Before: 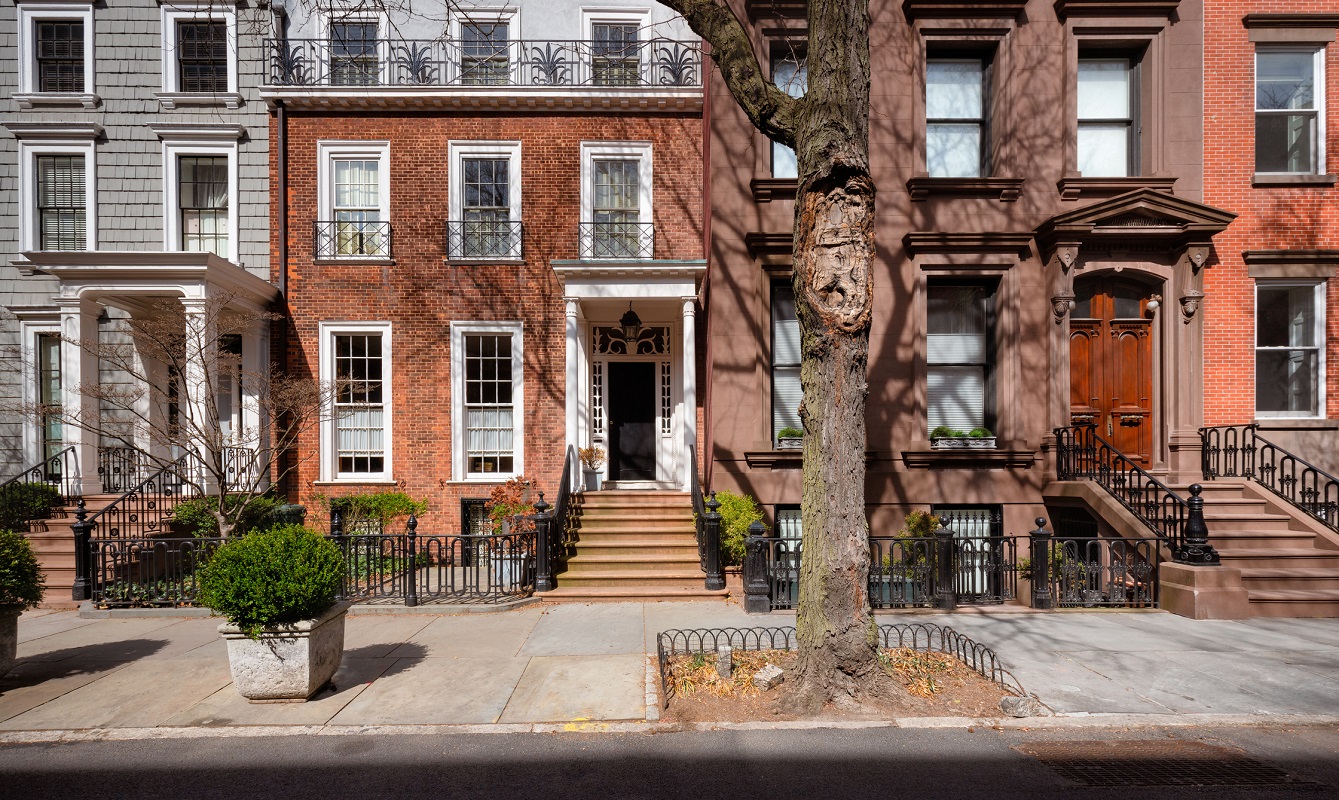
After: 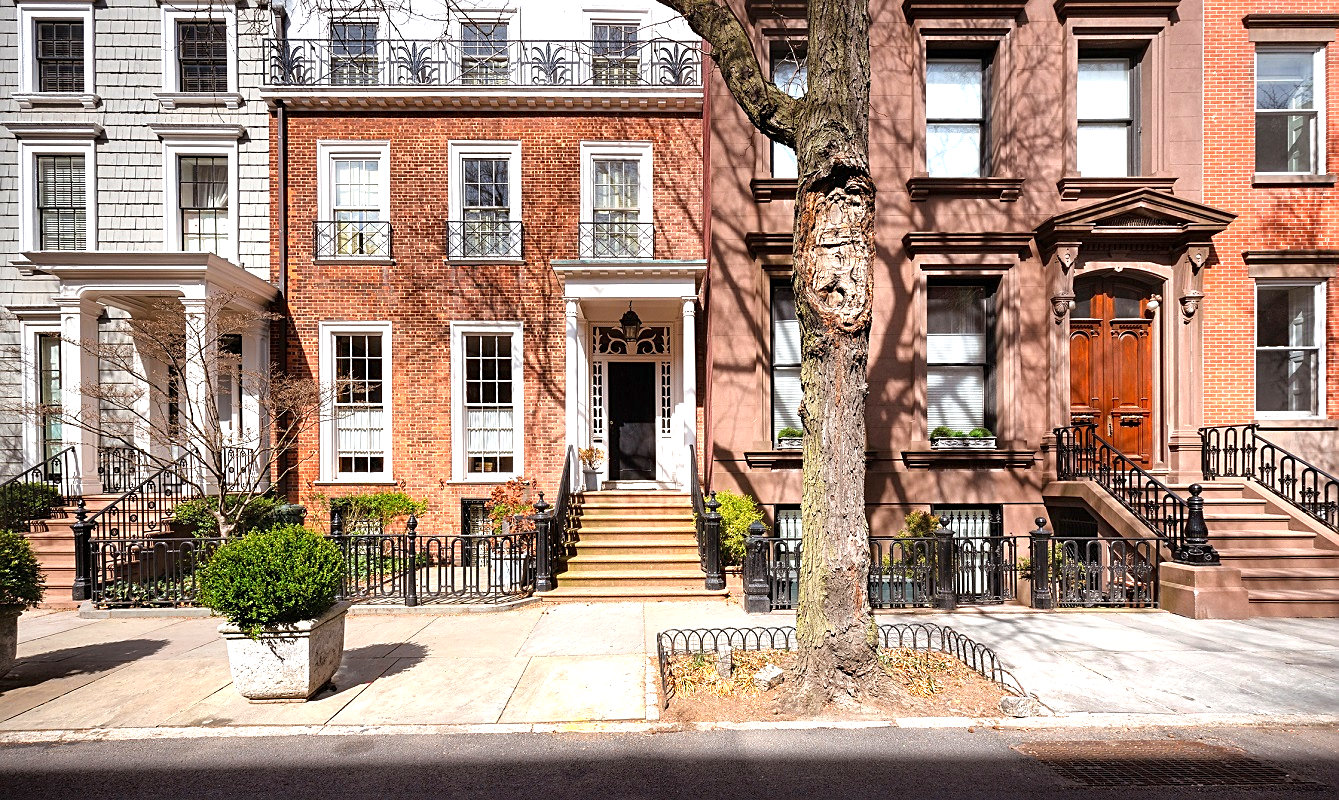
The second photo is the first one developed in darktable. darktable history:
exposure: exposure 1 EV, compensate highlight preservation false
sharpen: on, module defaults
